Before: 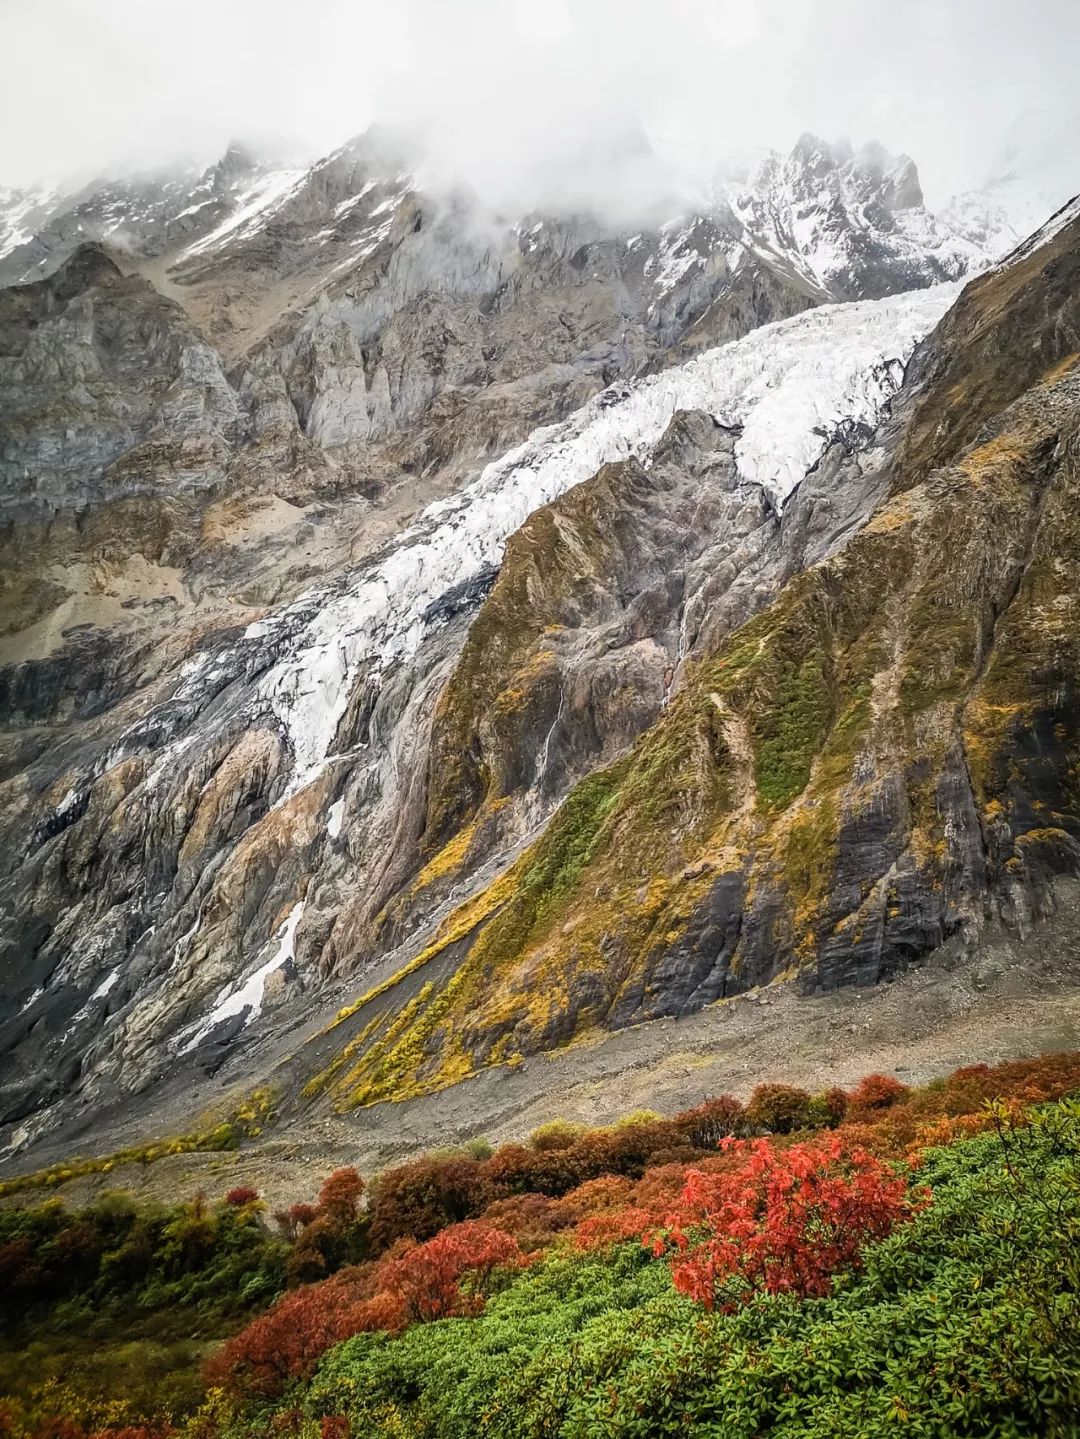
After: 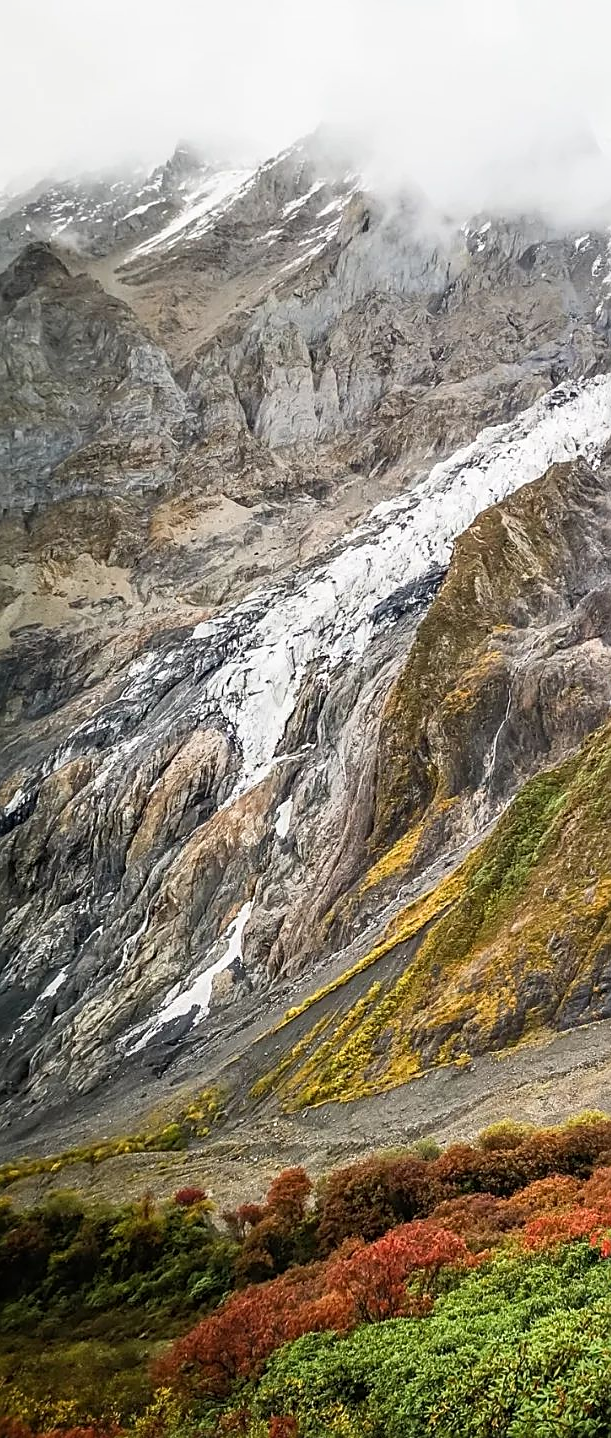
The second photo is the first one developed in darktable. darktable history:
shadows and highlights: shadows 1.79, highlights 40.58
crop: left 4.82%, right 38.578%
sharpen: on, module defaults
tone equalizer: -7 EV 0.198 EV, -6 EV 0.094 EV, -5 EV 0.086 EV, -4 EV 0.075 EV, -2 EV -0.029 EV, -1 EV -0.066 EV, +0 EV -0.058 EV, edges refinement/feathering 500, mask exposure compensation -1.57 EV, preserve details no
